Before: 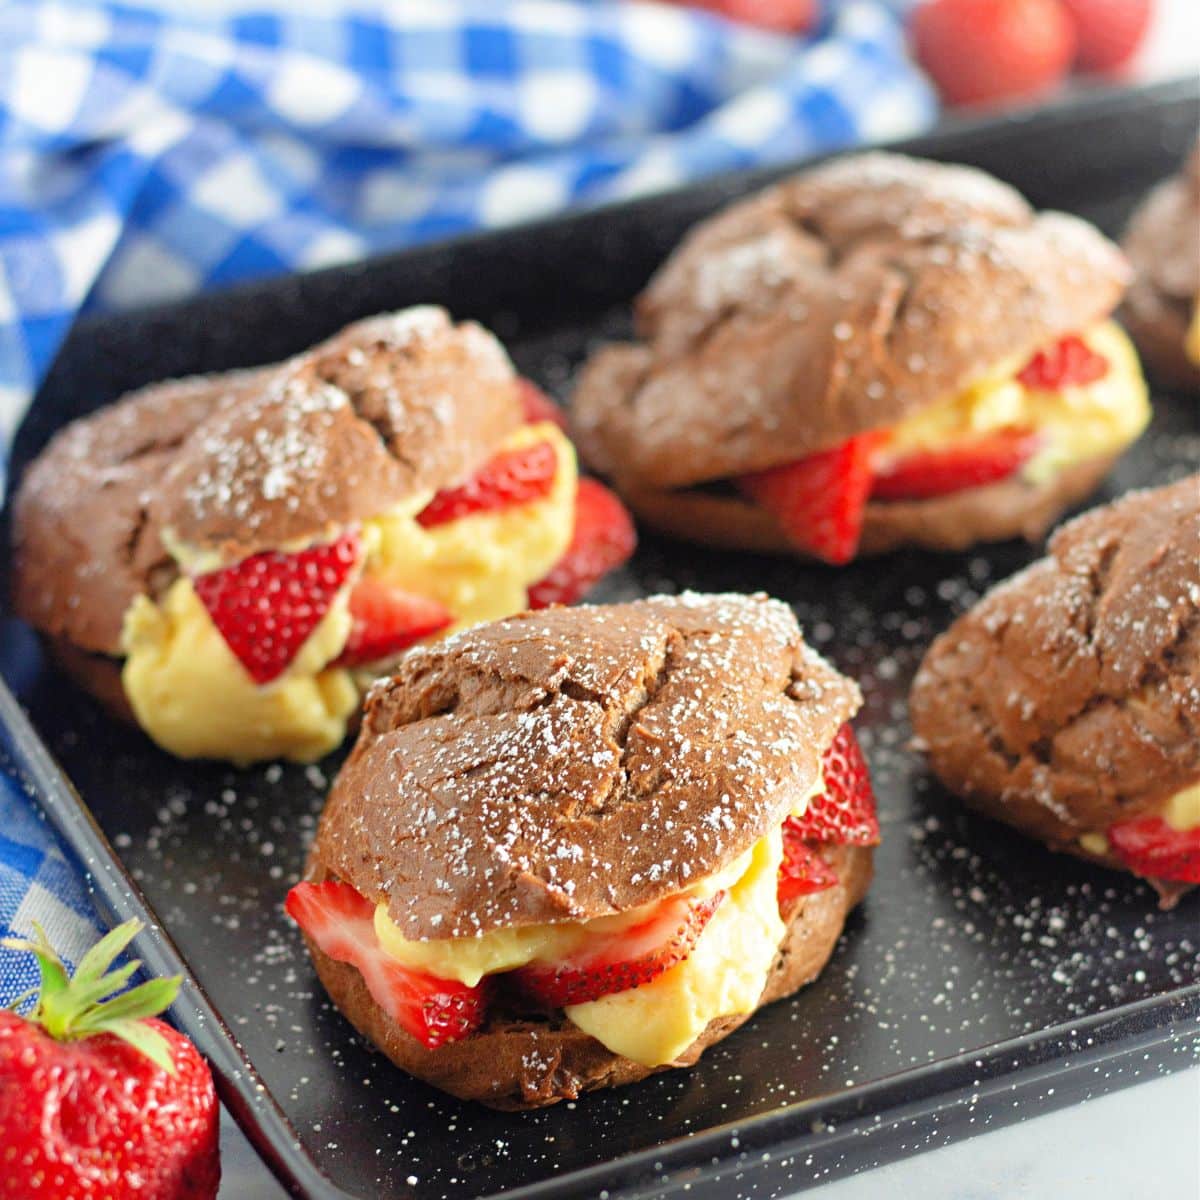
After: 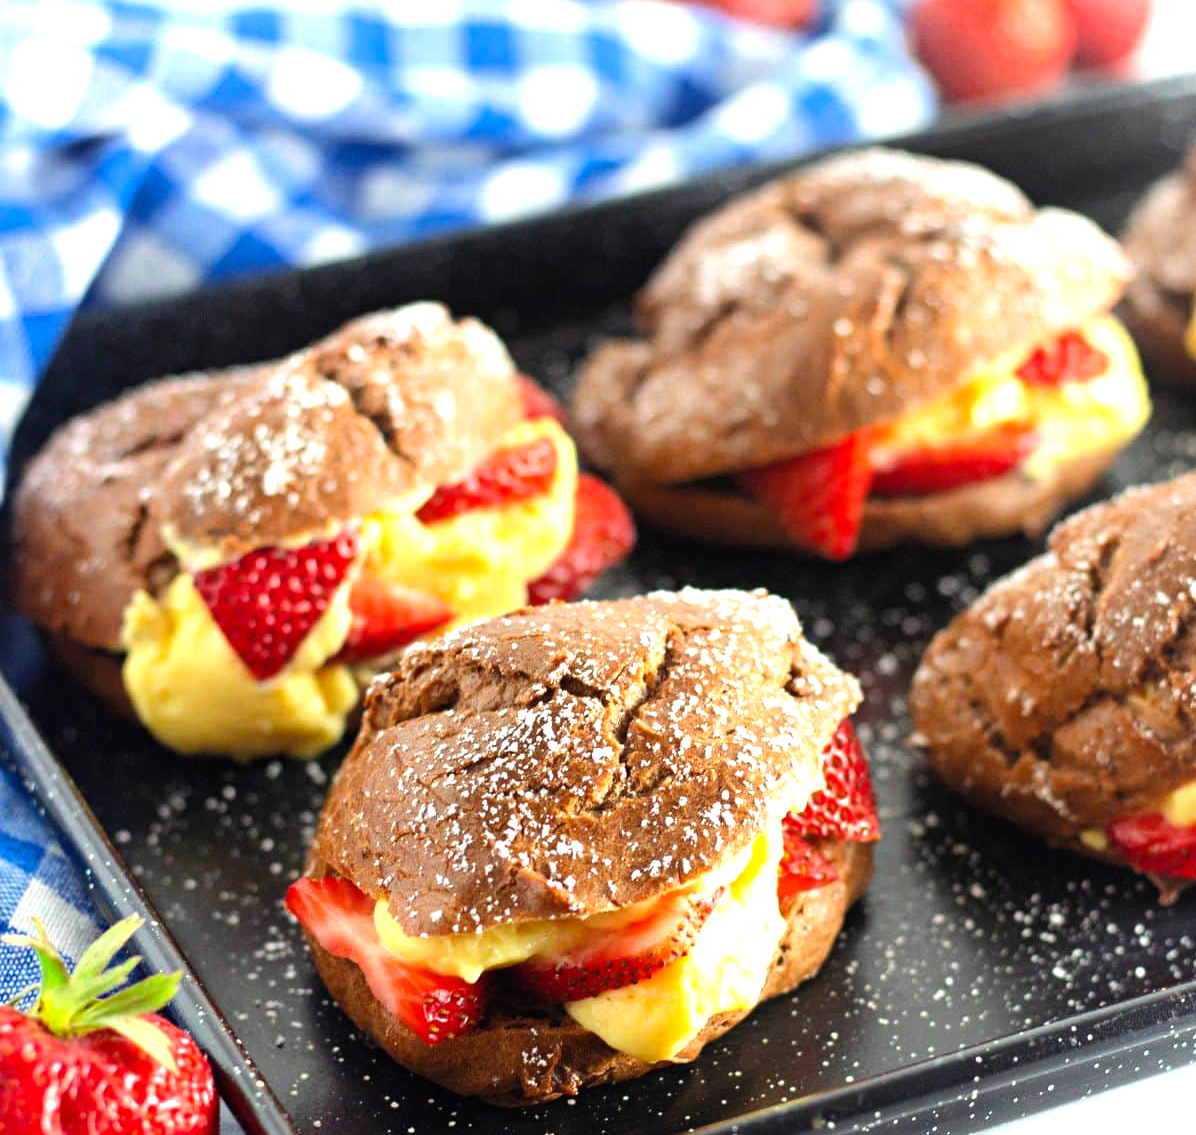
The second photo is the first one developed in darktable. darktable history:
tone equalizer: -7 EV 0.18 EV, -6 EV 0.159 EV, -5 EV 0.119 EV, -4 EV 0.073 EV, -2 EV -0.018 EV, -1 EV -0.035 EV, +0 EV -0.059 EV, smoothing diameter 24.81%, edges refinement/feathering 14.17, preserve details guided filter
crop: top 0.356%, right 0.261%, bottom 5.058%
color balance rgb: perceptual saturation grading › global saturation 9.987%, perceptual brilliance grading › highlights 20.111%, perceptual brilliance grading › mid-tones 19.836%, perceptual brilliance grading › shadows -20.838%
